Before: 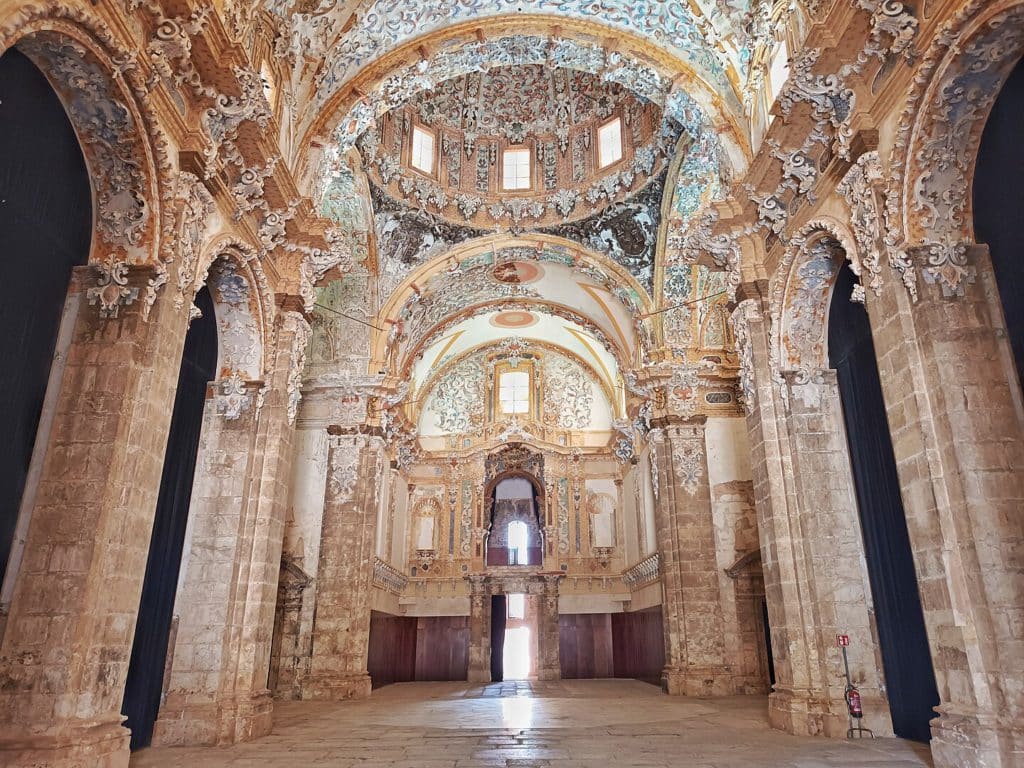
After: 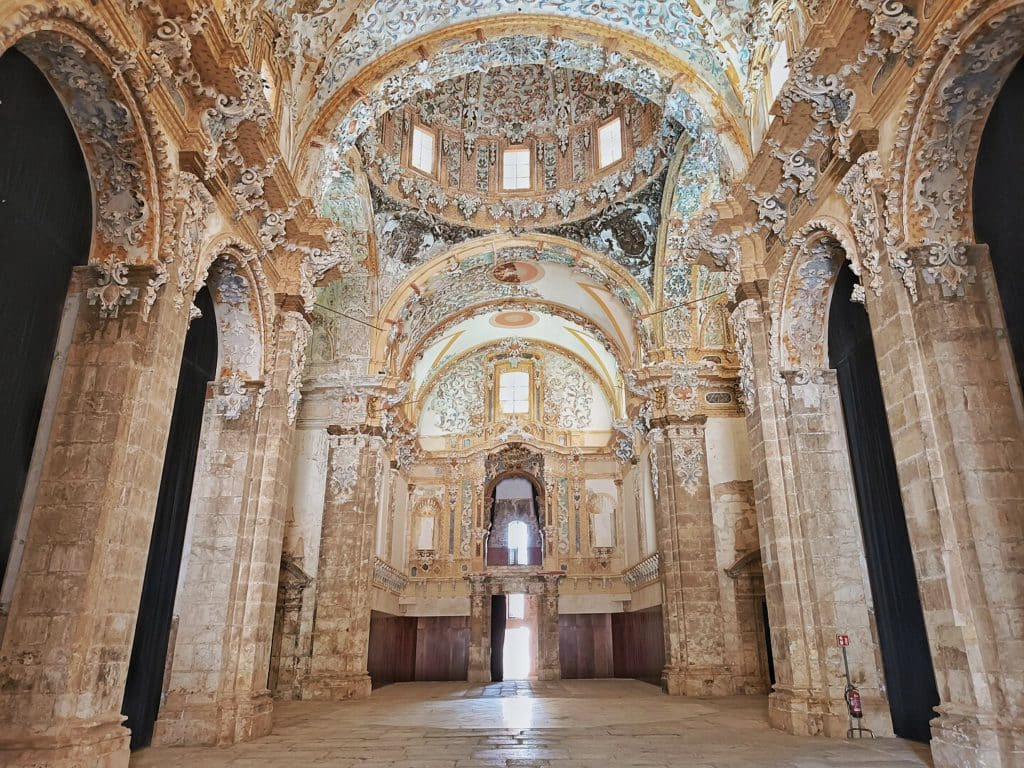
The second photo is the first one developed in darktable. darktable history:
filmic rgb: black relative exposure -12.8 EV, white relative exposure 2.8 EV, threshold 3 EV, target black luminance 0%, hardness 8.54, latitude 70.41%, contrast 1.133, shadows ↔ highlights balance -0.395%, color science v4 (2020), enable highlight reconstruction true
white balance: red 0.984, blue 1.059
shadows and highlights: shadows 25, highlights -25
color balance: mode lift, gamma, gain (sRGB), lift [1.04, 1, 1, 0.97], gamma [1.01, 1, 1, 0.97], gain [0.96, 1, 1, 0.97]
